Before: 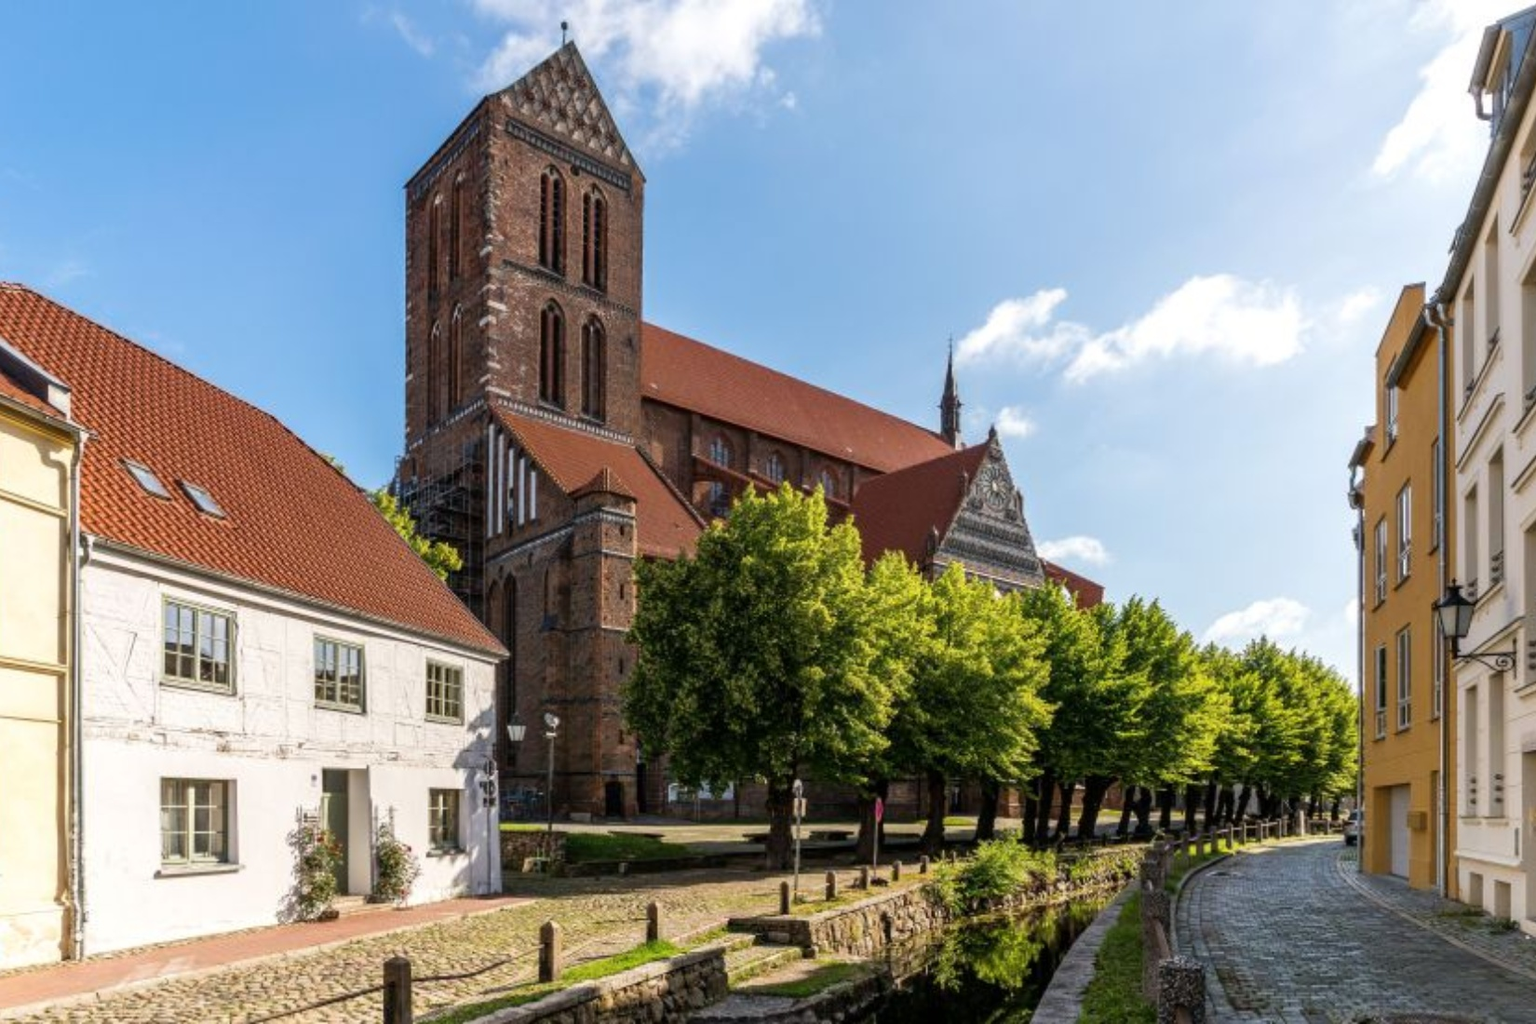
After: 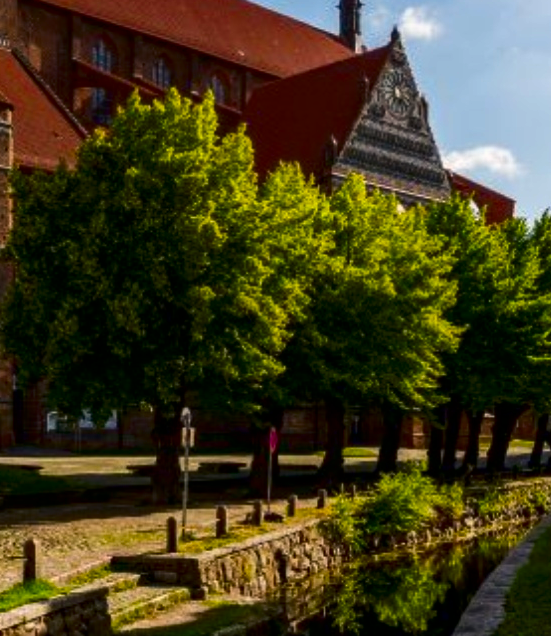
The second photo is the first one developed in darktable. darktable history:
contrast brightness saturation: contrast 0.105, brightness -0.276, saturation 0.148
color balance rgb: highlights gain › chroma 1.109%, highlights gain › hue 60.13°, perceptual saturation grading › global saturation 17.409%
crop: left 40.695%, top 39.123%, right 25.891%, bottom 3.007%
